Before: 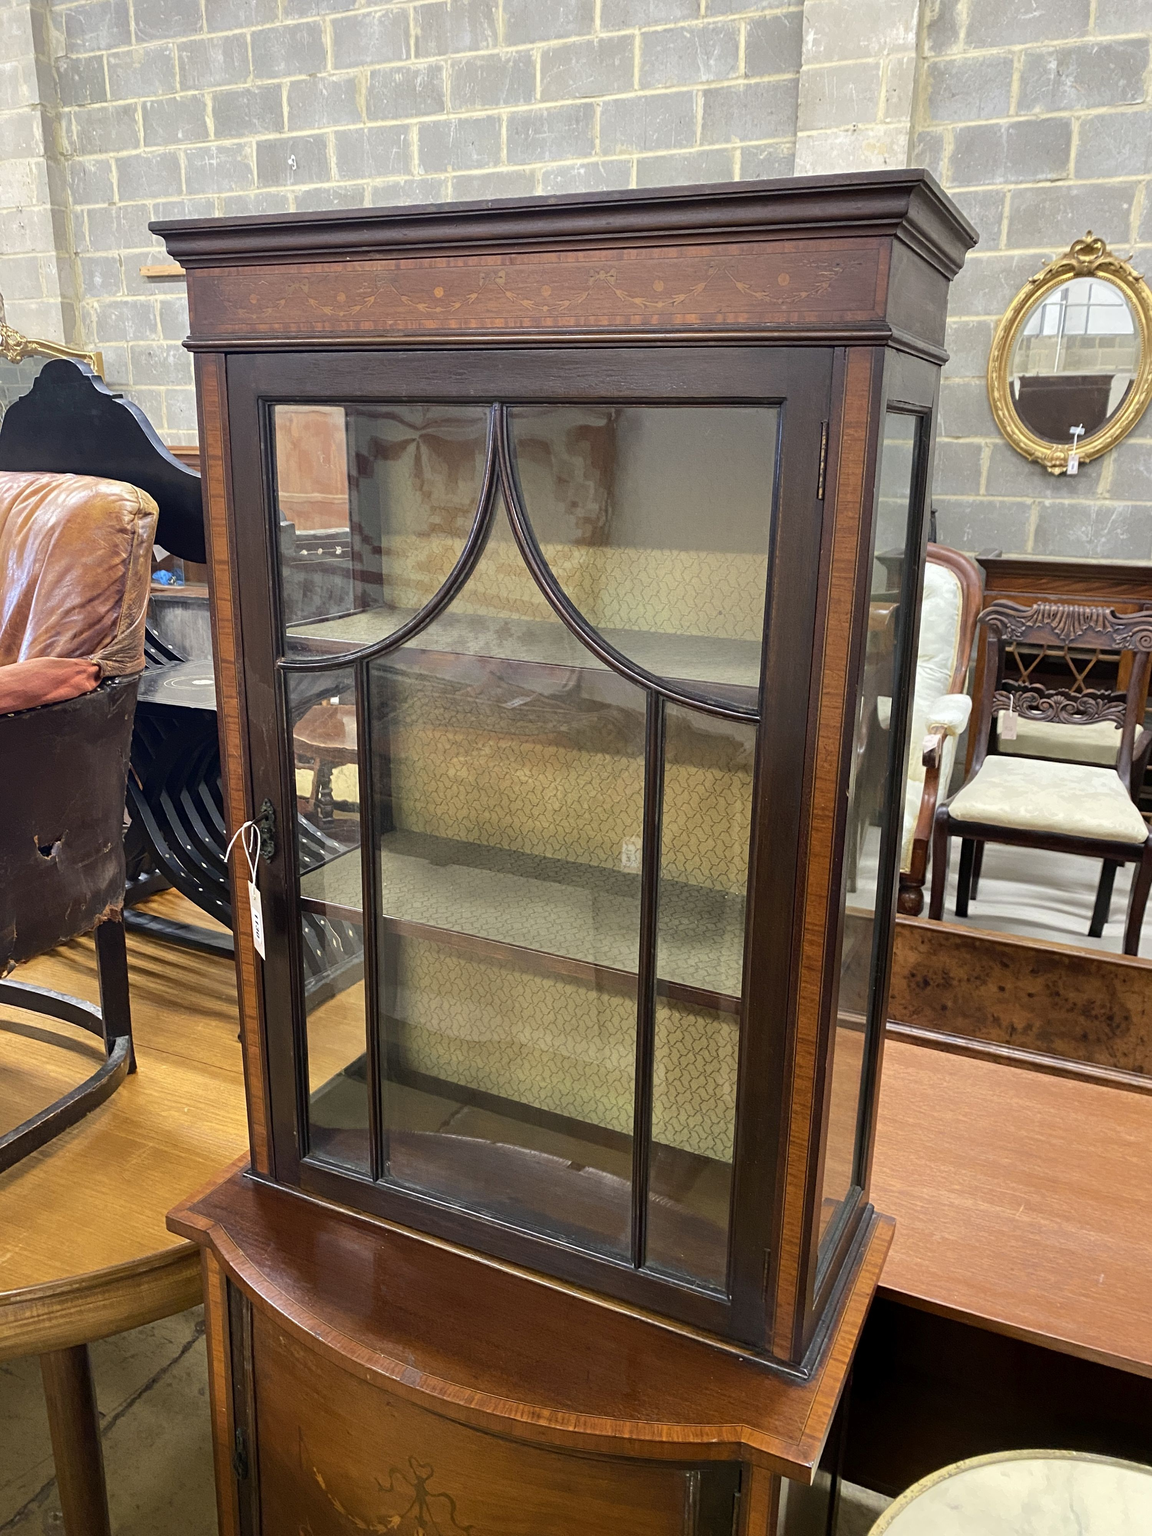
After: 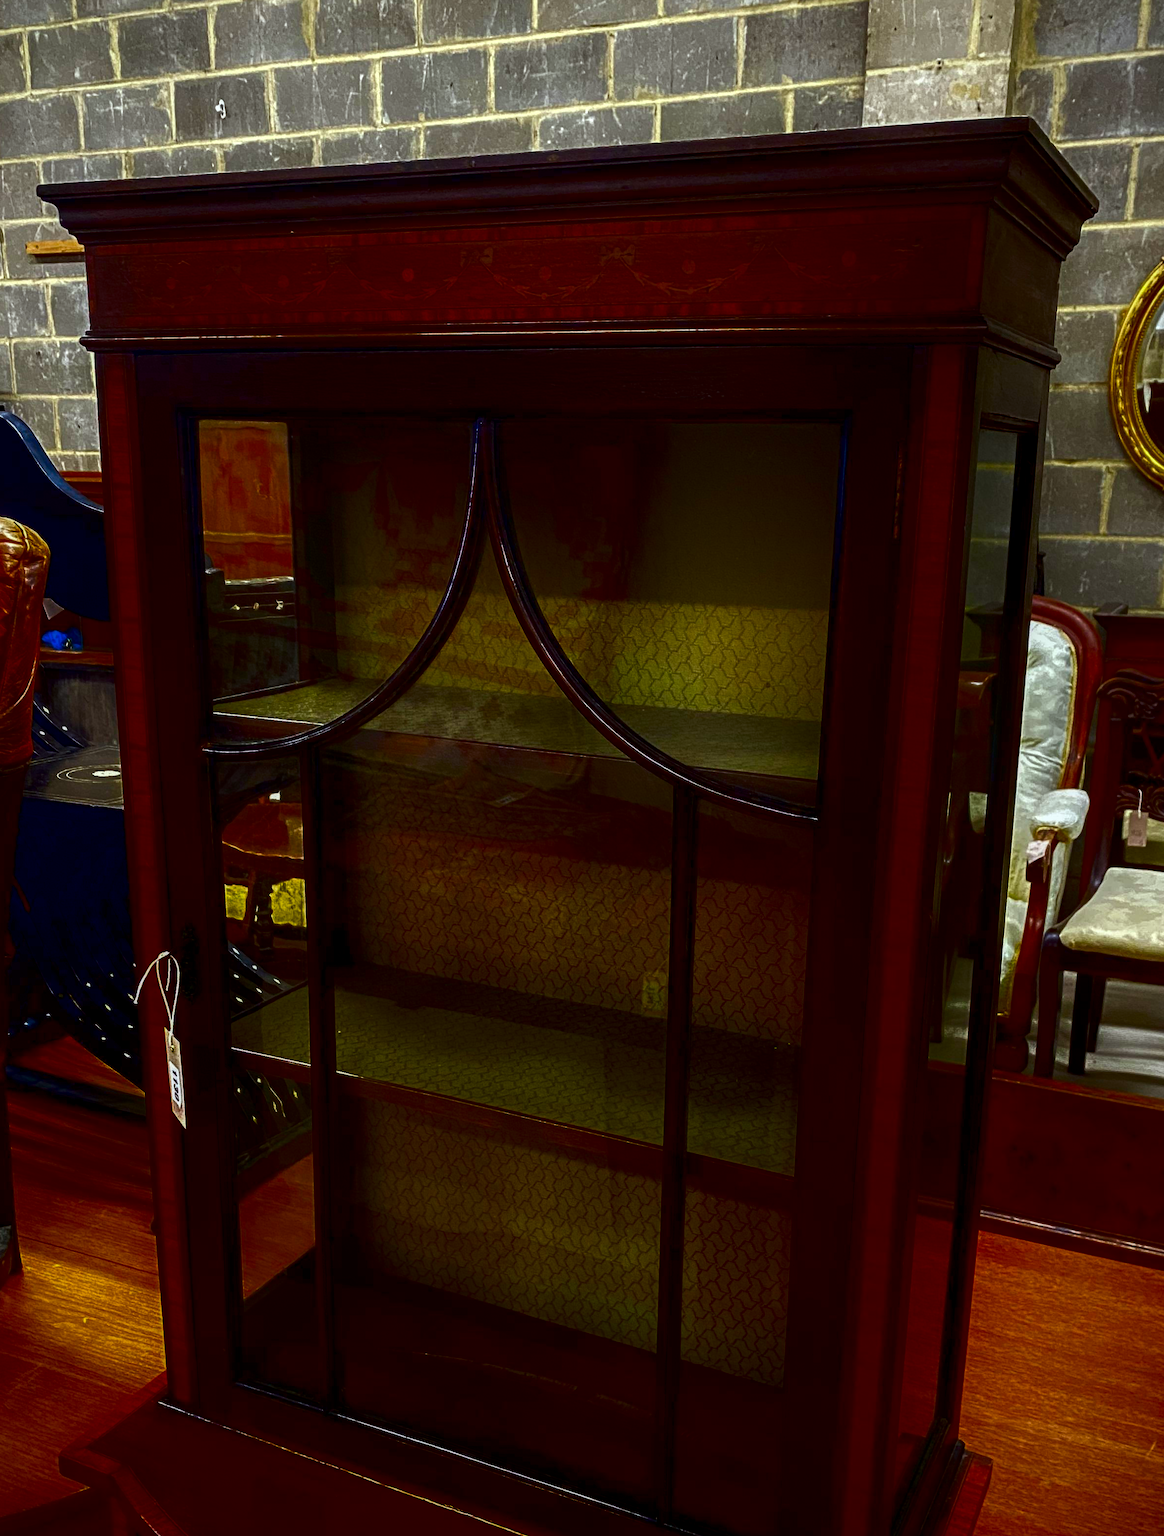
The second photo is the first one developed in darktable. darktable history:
crop and rotate: left 10.429%, top 5.03%, right 10.482%, bottom 16.732%
vignetting: fall-off start 92.4%, saturation -0.021, center (-0.031, -0.035)
contrast brightness saturation: brightness -0.989, saturation 0.981
local contrast: detail 130%
color correction: highlights a* -2.73, highlights b* -2.29, shadows a* 2.38, shadows b* 2.63
shadows and highlights: shadows -53.66, highlights 85.88, soften with gaussian
